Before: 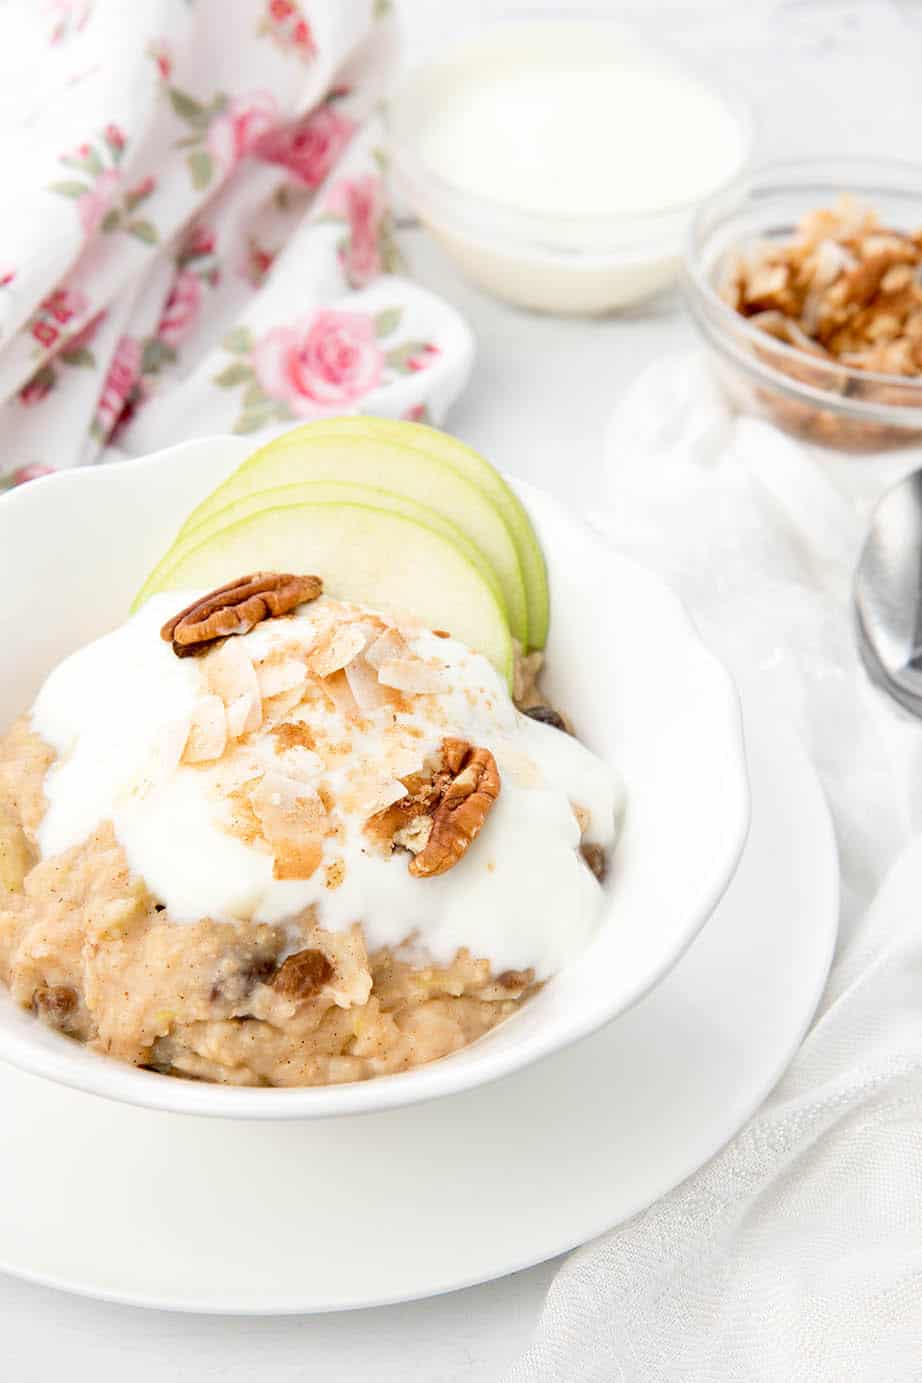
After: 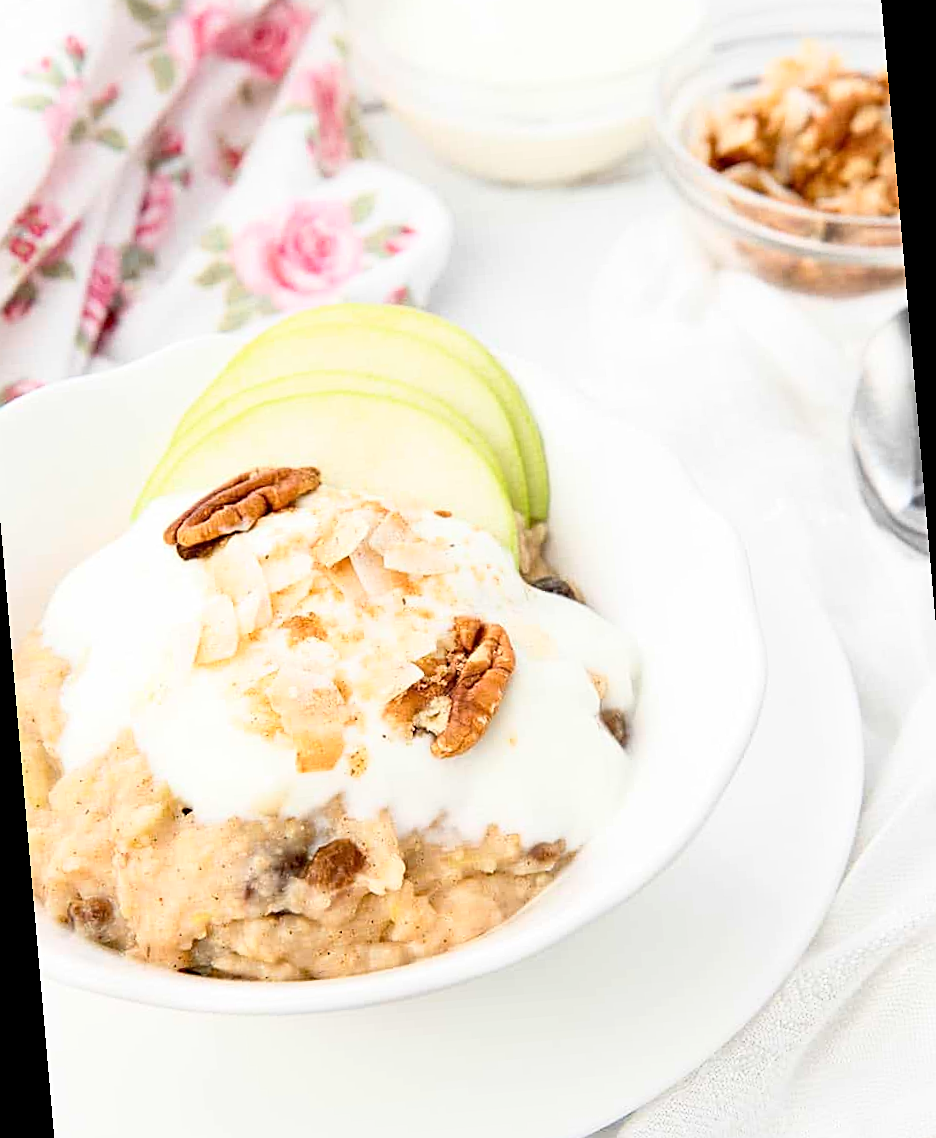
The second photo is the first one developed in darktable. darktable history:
rotate and perspective: rotation -5°, crop left 0.05, crop right 0.952, crop top 0.11, crop bottom 0.89
base curve: curves: ch0 [(0, 0) (0.666, 0.806) (1, 1)]
sharpen: on, module defaults
